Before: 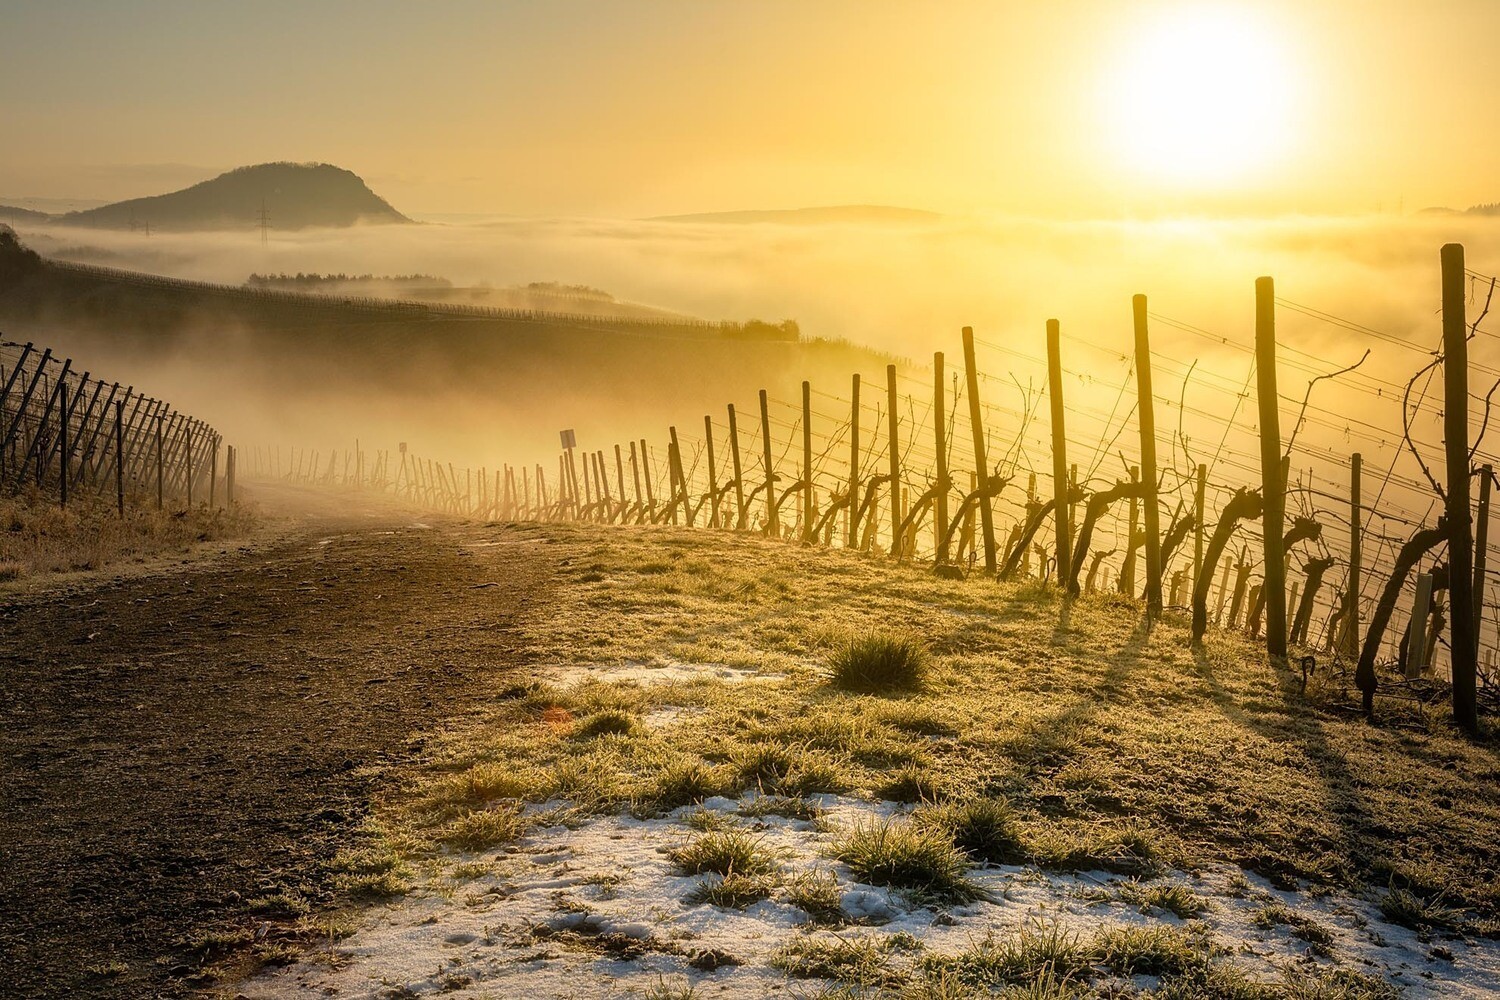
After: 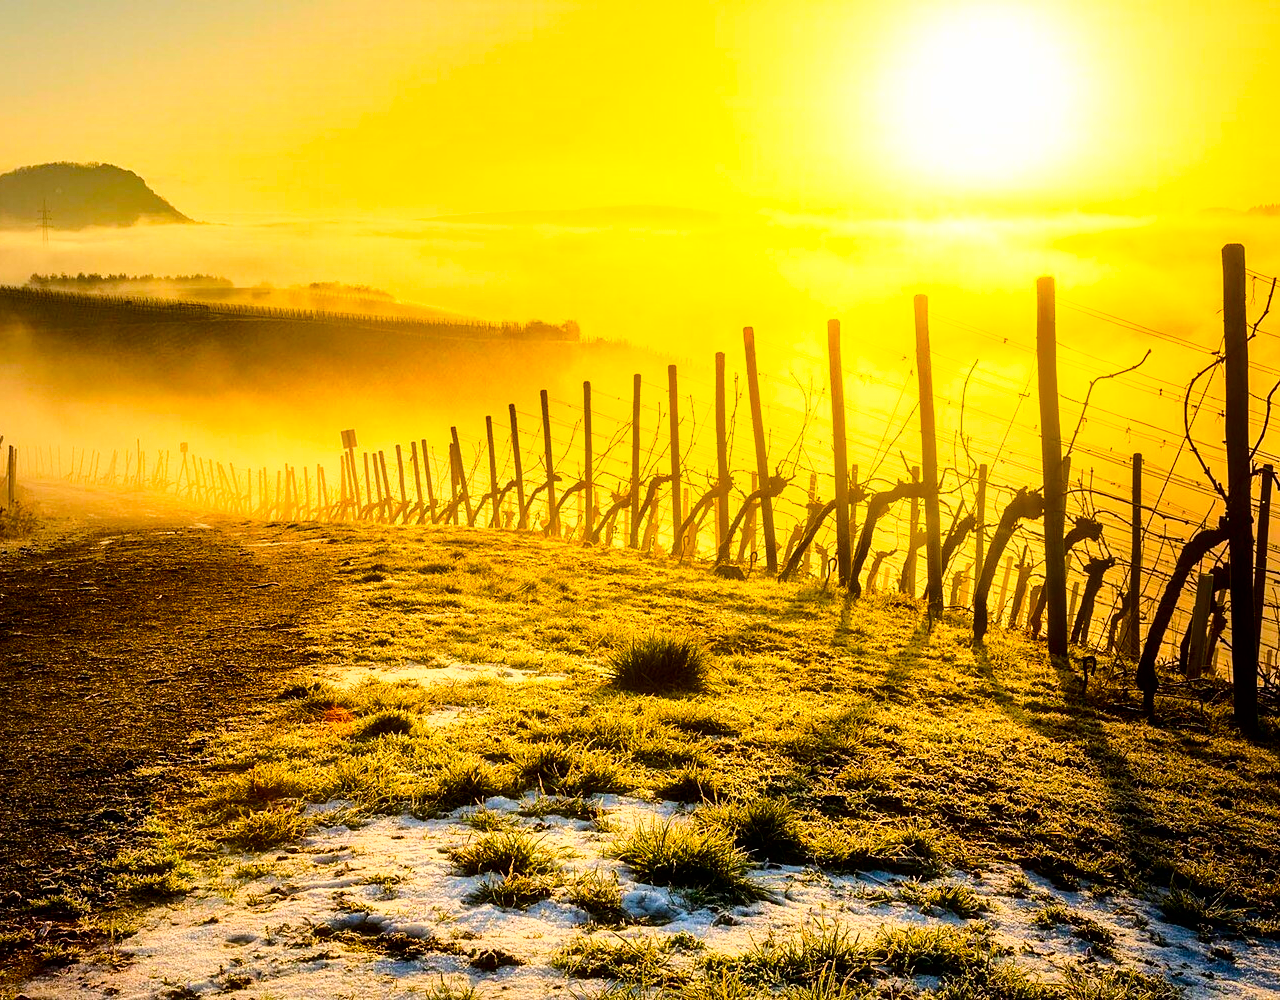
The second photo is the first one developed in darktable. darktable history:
exposure: exposure -0.062 EV, compensate exposure bias true, compensate highlight preservation false
contrast brightness saturation: contrast 0.125, brightness -0.223, saturation 0.143
color balance rgb: perceptual saturation grading › global saturation 34.845%, perceptual saturation grading › highlights -29.797%, perceptual saturation grading › shadows 35.776%
base curve: curves: ch0 [(0, 0) (0.007, 0.004) (0.027, 0.03) (0.046, 0.07) (0.207, 0.54) (0.442, 0.872) (0.673, 0.972) (1, 1)]
crop and rotate: left 14.657%
shadows and highlights: shadows 30.2
